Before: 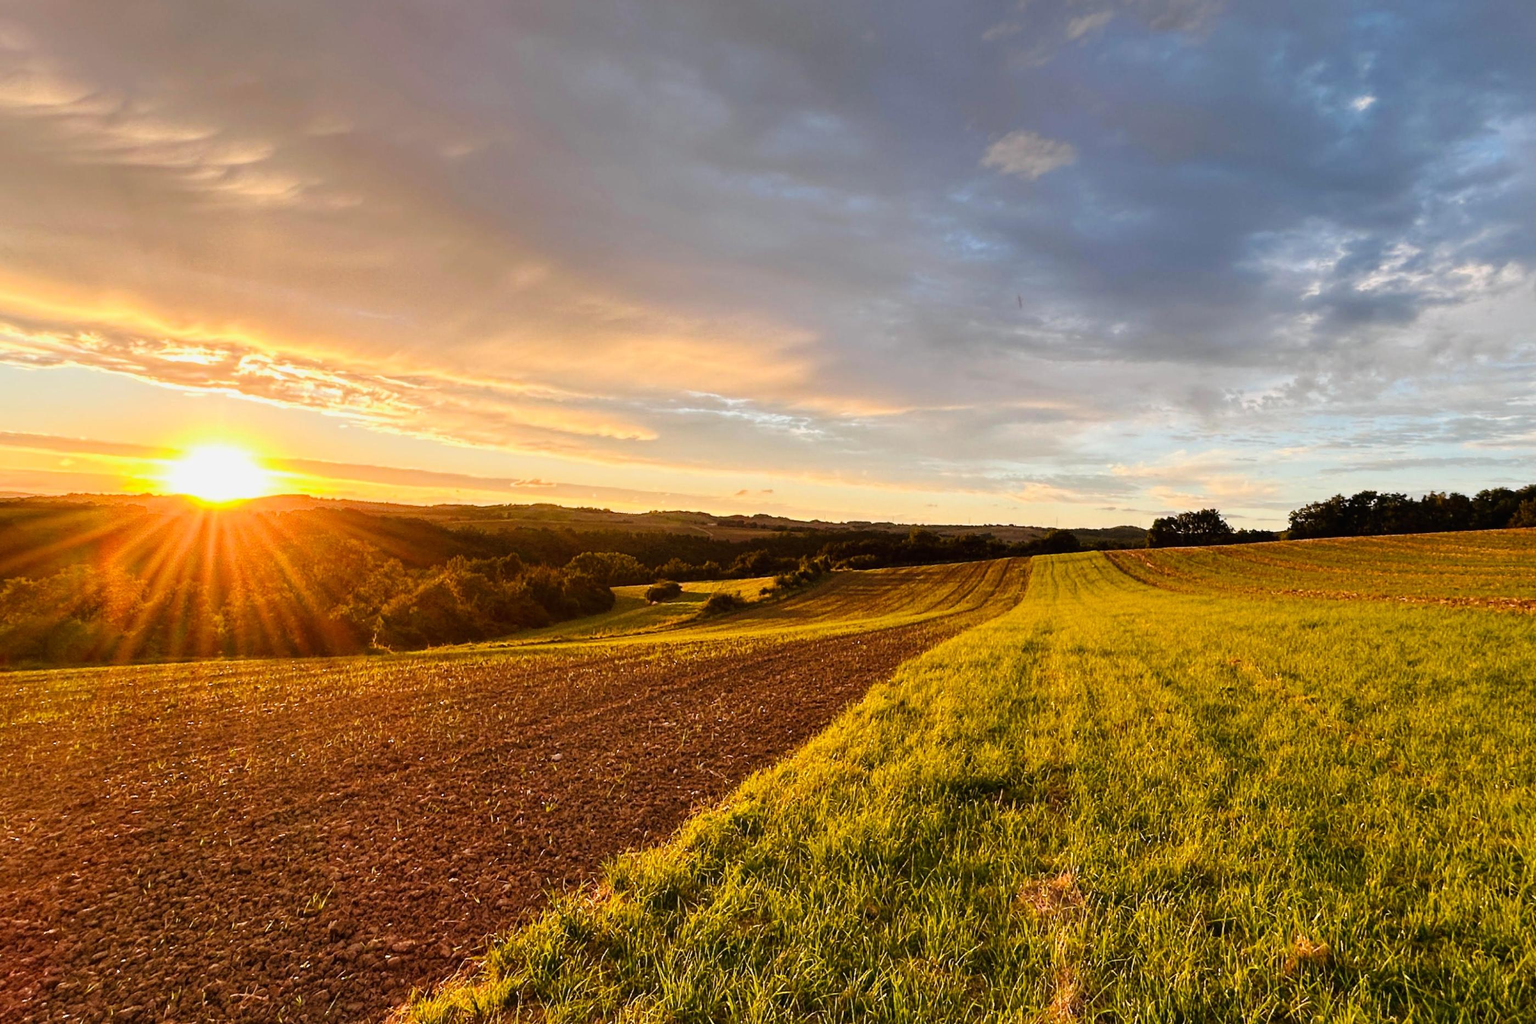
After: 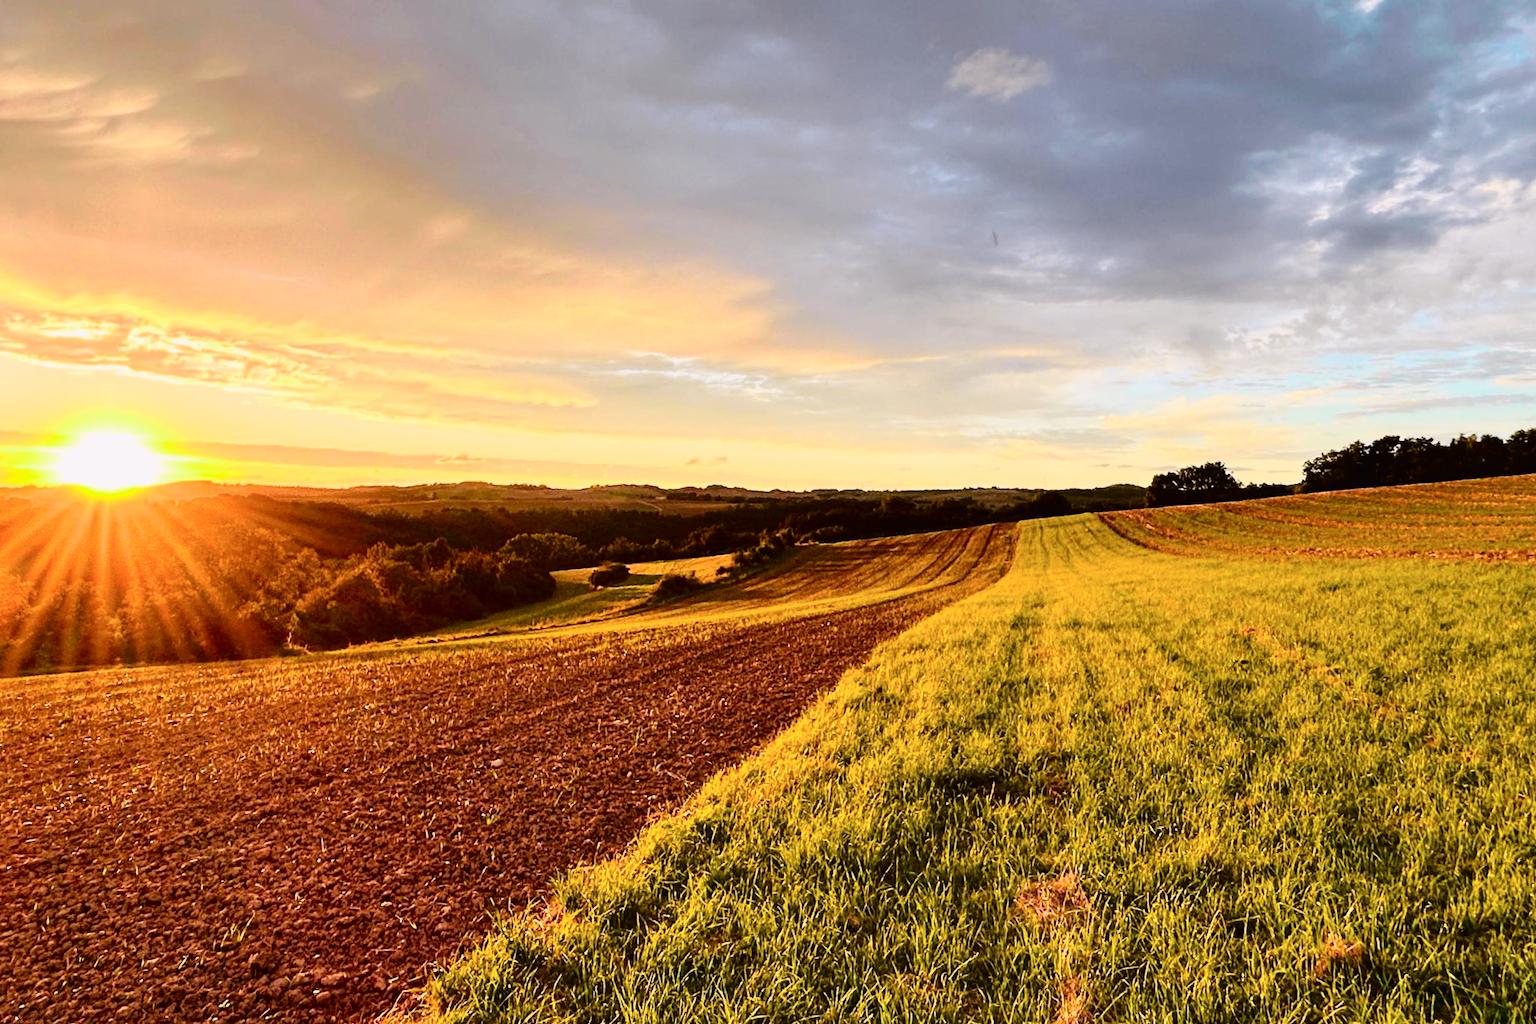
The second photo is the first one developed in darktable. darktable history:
tone curve: curves: ch0 [(0, 0.011) (0.053, 0.026) (0.174, 0.115) (0.398, 0.444) (0.673, 0.775) (0.829, 0.906) (0.991, 0.981)]; ch1 [(0, 0) (0.276, 0.206) (0.409, 0.383) (0.473, 0.458) (0.492, 0.501) (0.512, 0.513) (0.54, 0.543) (0.585, 0.617) (0.659, 0.686) (0.78, 0.8) (1, 1)]; ch2 [(0, 0) (0.438, 0.449) (0.473, 0.469) (0.503, 0.5) (0.523, 0.534) (0.562, 0.594) (0.612, 0.635) (0.695, 0.713) (1, 1)], color space Lab, independent channels, preserve colors none
crop and rotate: angle 1.96°, left 5.673%, top 5.673%
